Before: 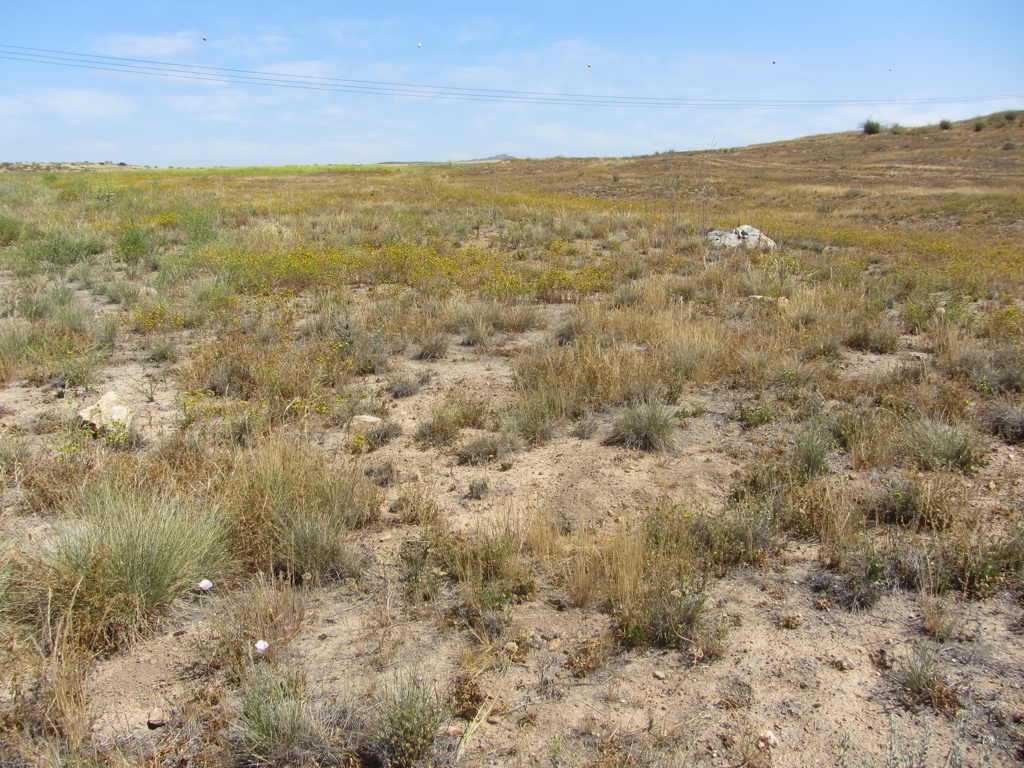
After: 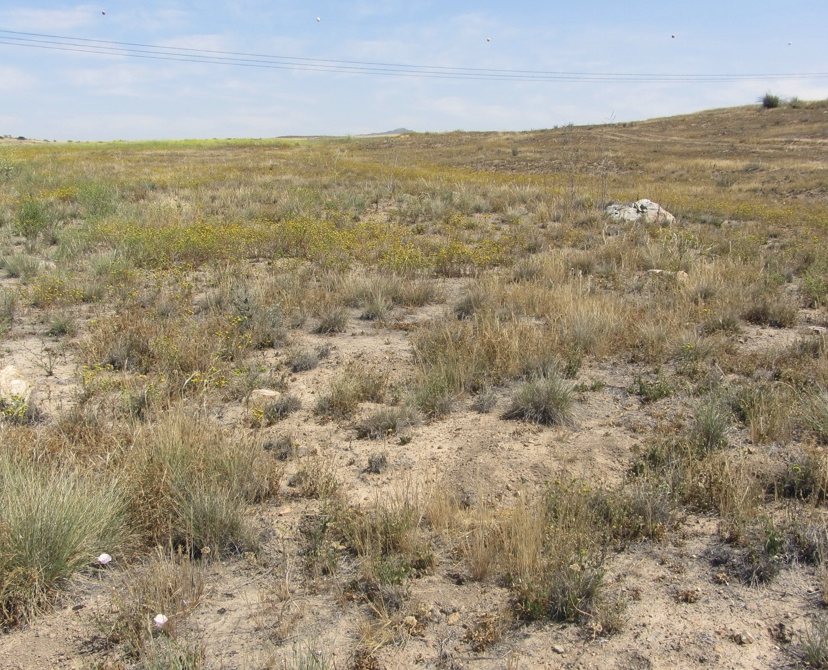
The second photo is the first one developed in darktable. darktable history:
crop: left 9.954%, top 3.514%, right 9.187%, bottom 9.149%
color correction: highlights a* 2.92, highlights b* 5.02, shadows a* -2.53, shadows b* -4.94, saturation 0.793
